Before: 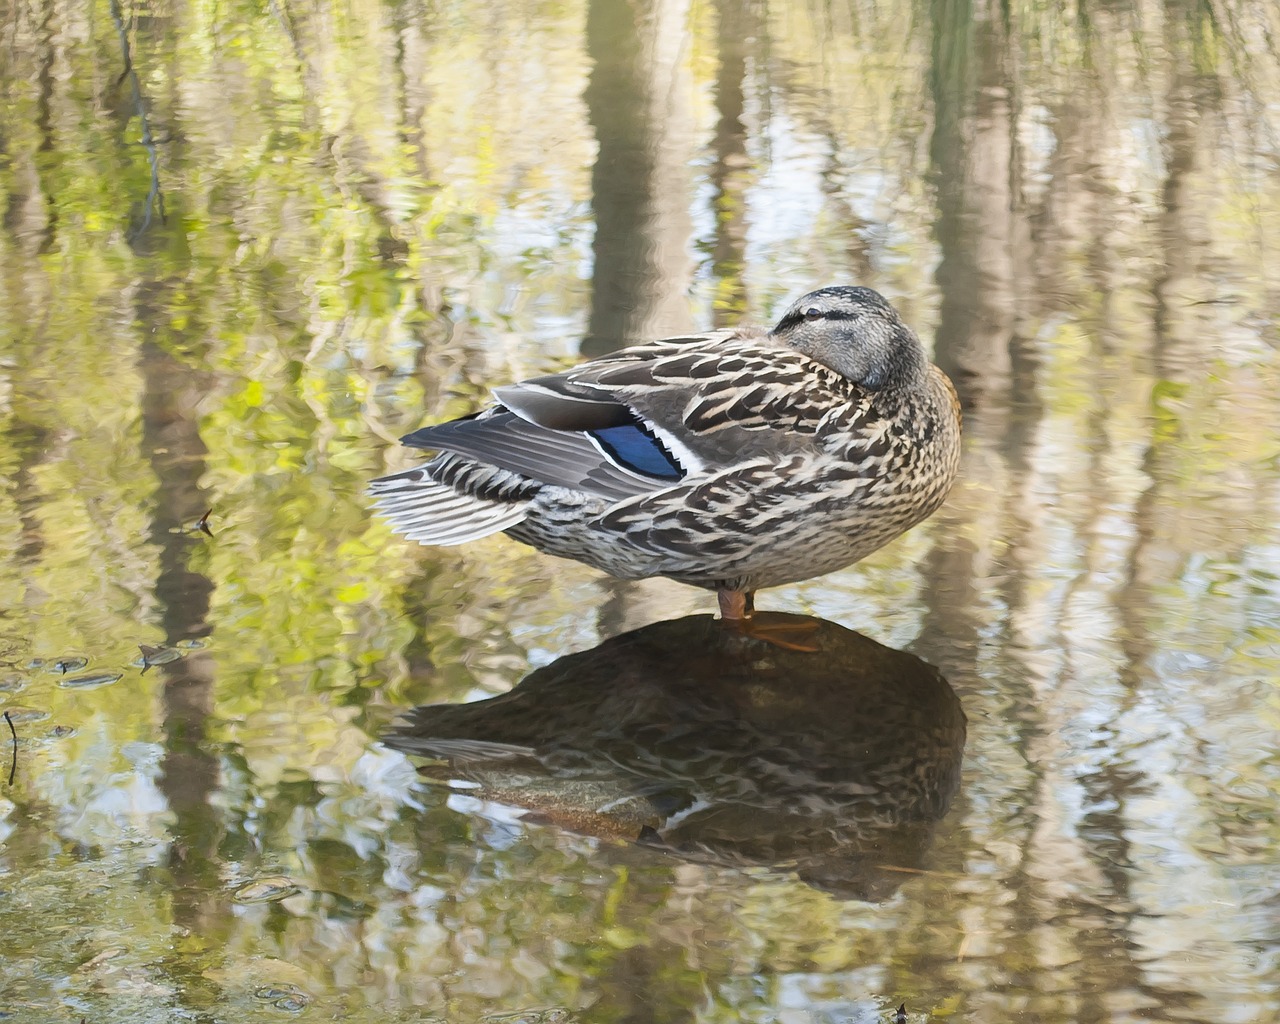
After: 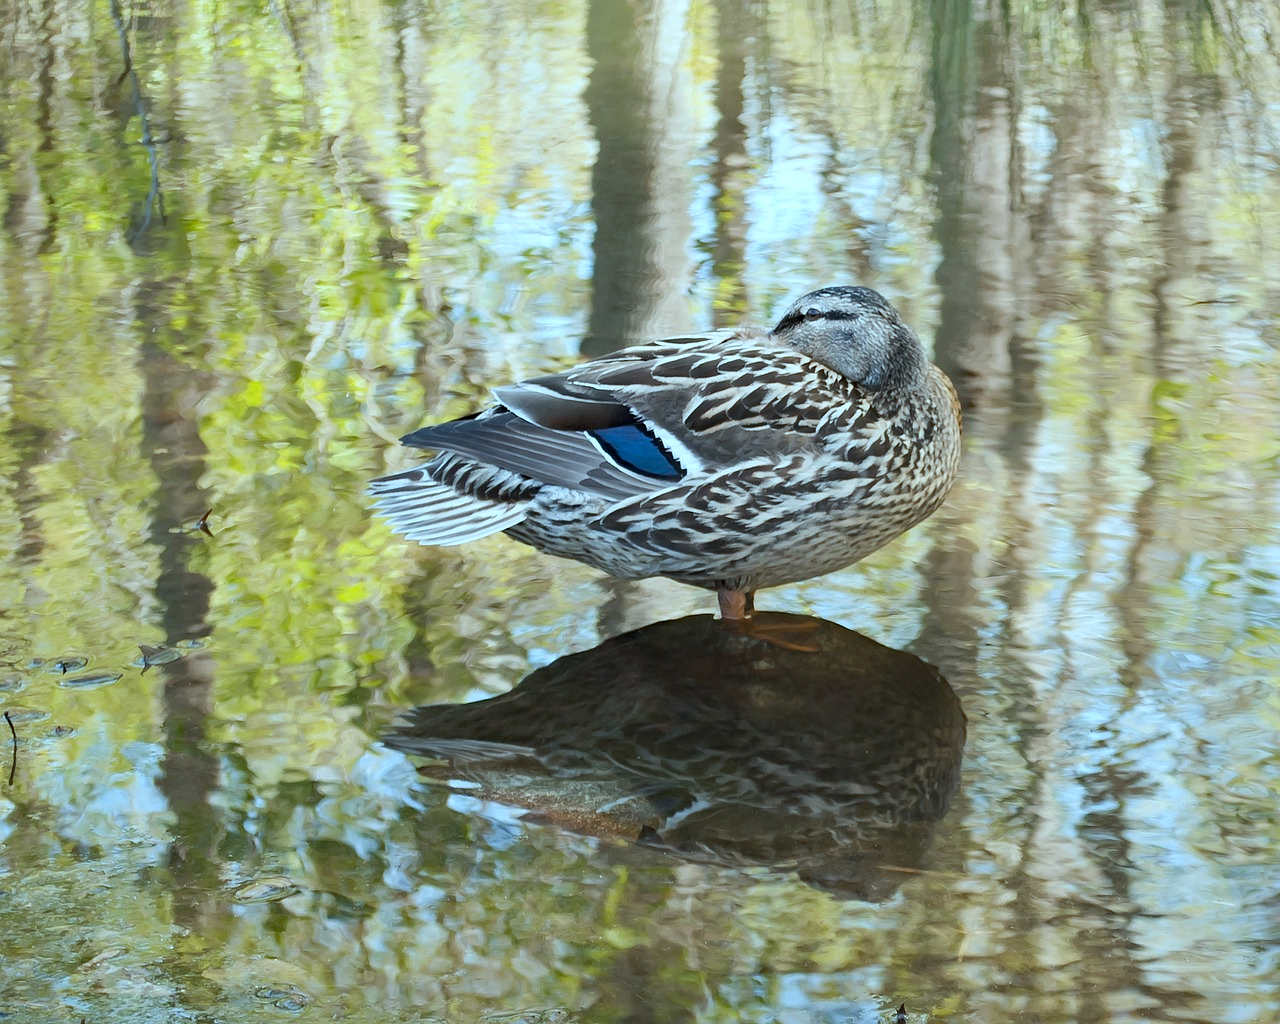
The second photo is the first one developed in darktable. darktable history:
color correction: highlights a* -11.71, highlights b* -15.58
haze removal: strength 0.29, distance 0.25, compatibility mode true, adaptive false
